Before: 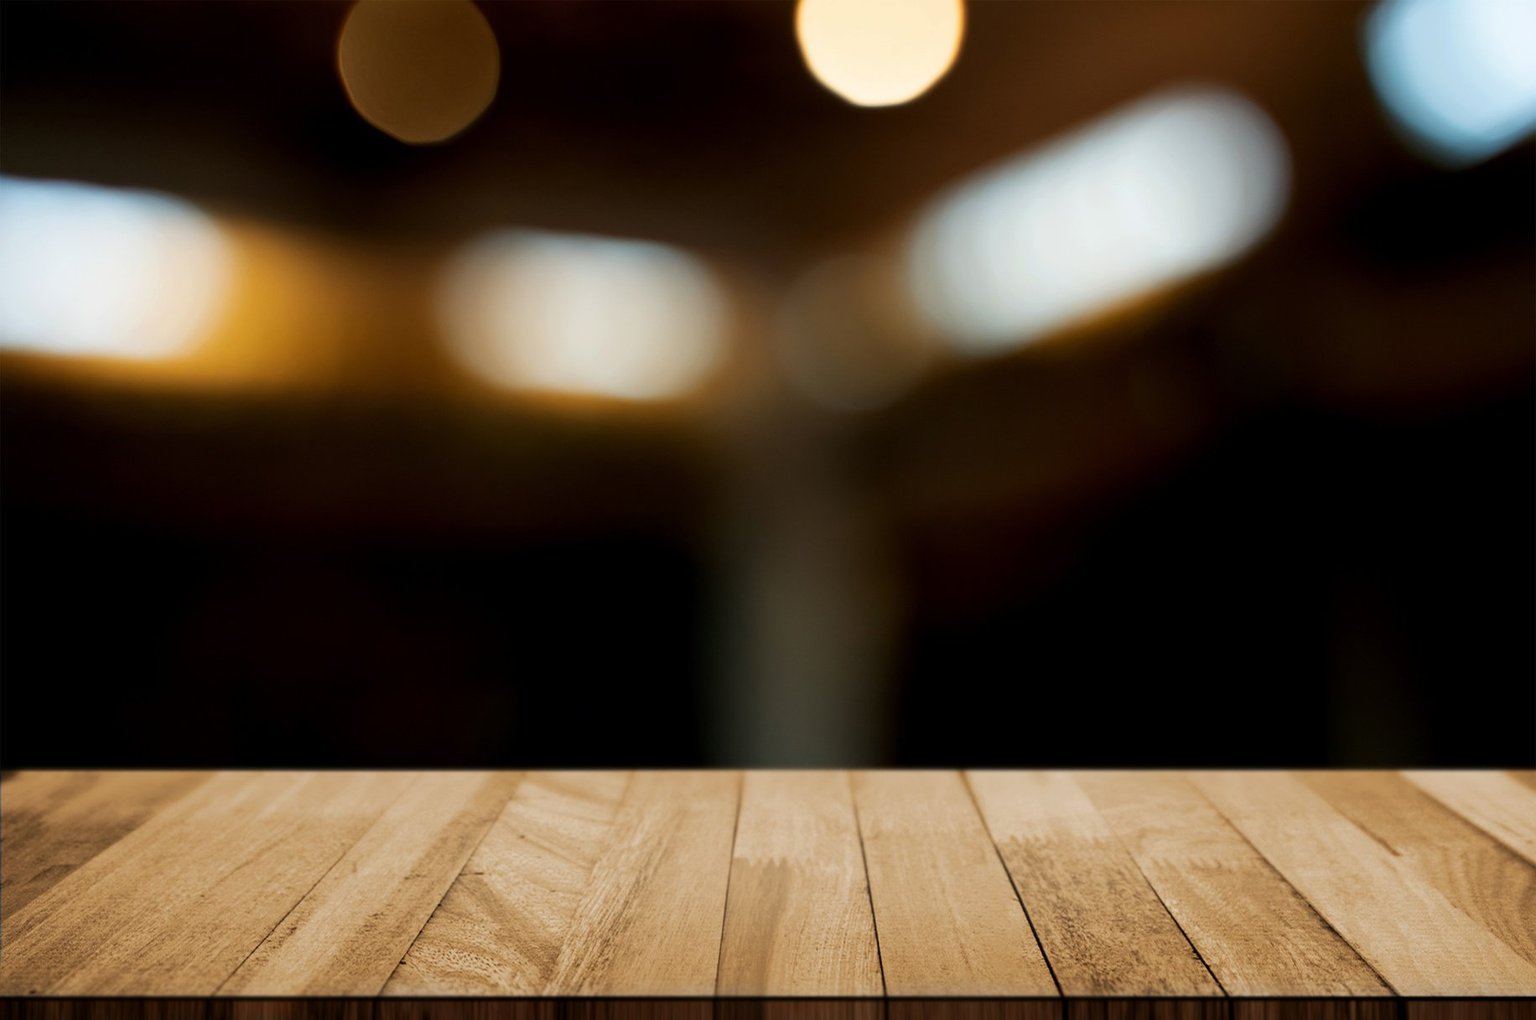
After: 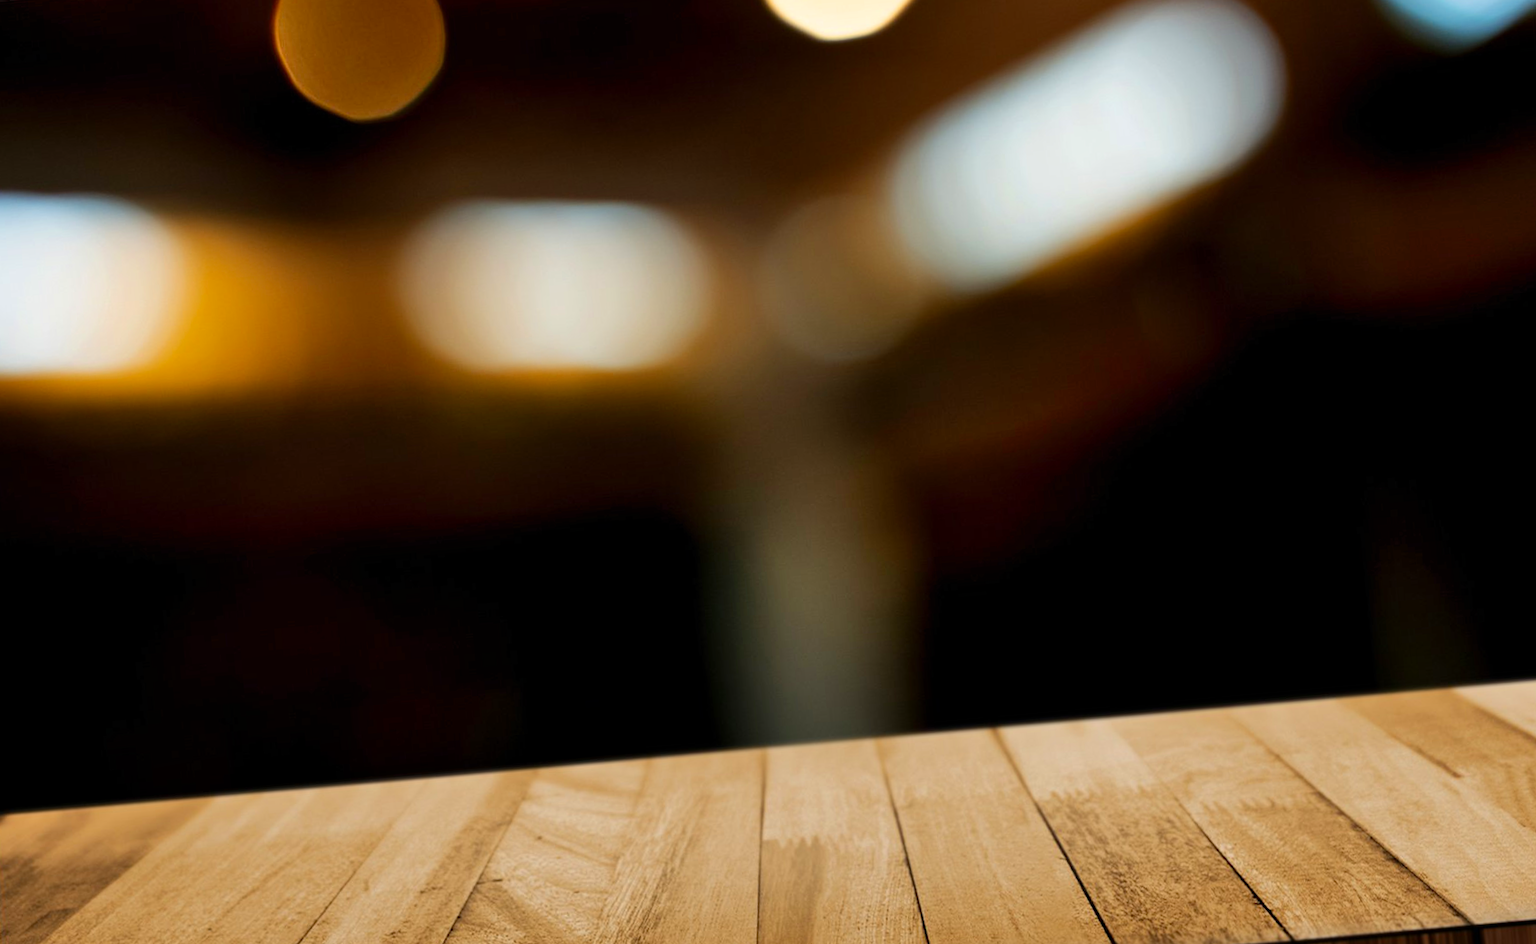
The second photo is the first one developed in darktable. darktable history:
color zones: curves: ch0 [(0, 0.613) (0.01, 0.613) (0.245, 0.448) (0.498, 0.529) (0.642, 0.665) (0.879, 0.777) (0.99, 0.613)]; ch1 [(0, 0) (0.143, 0) (0.286, 0) (0.429, 0) (0.571, 0) (0.714, 0) (0.857, 0)], mix -121.96%
shadows and highlights: low approximation 0.01, soften with gaussian
rotate and perspective: rotation -5°, crop left 0.05, crop right 0.952, crop top 0.11, crop bottom 0.89
